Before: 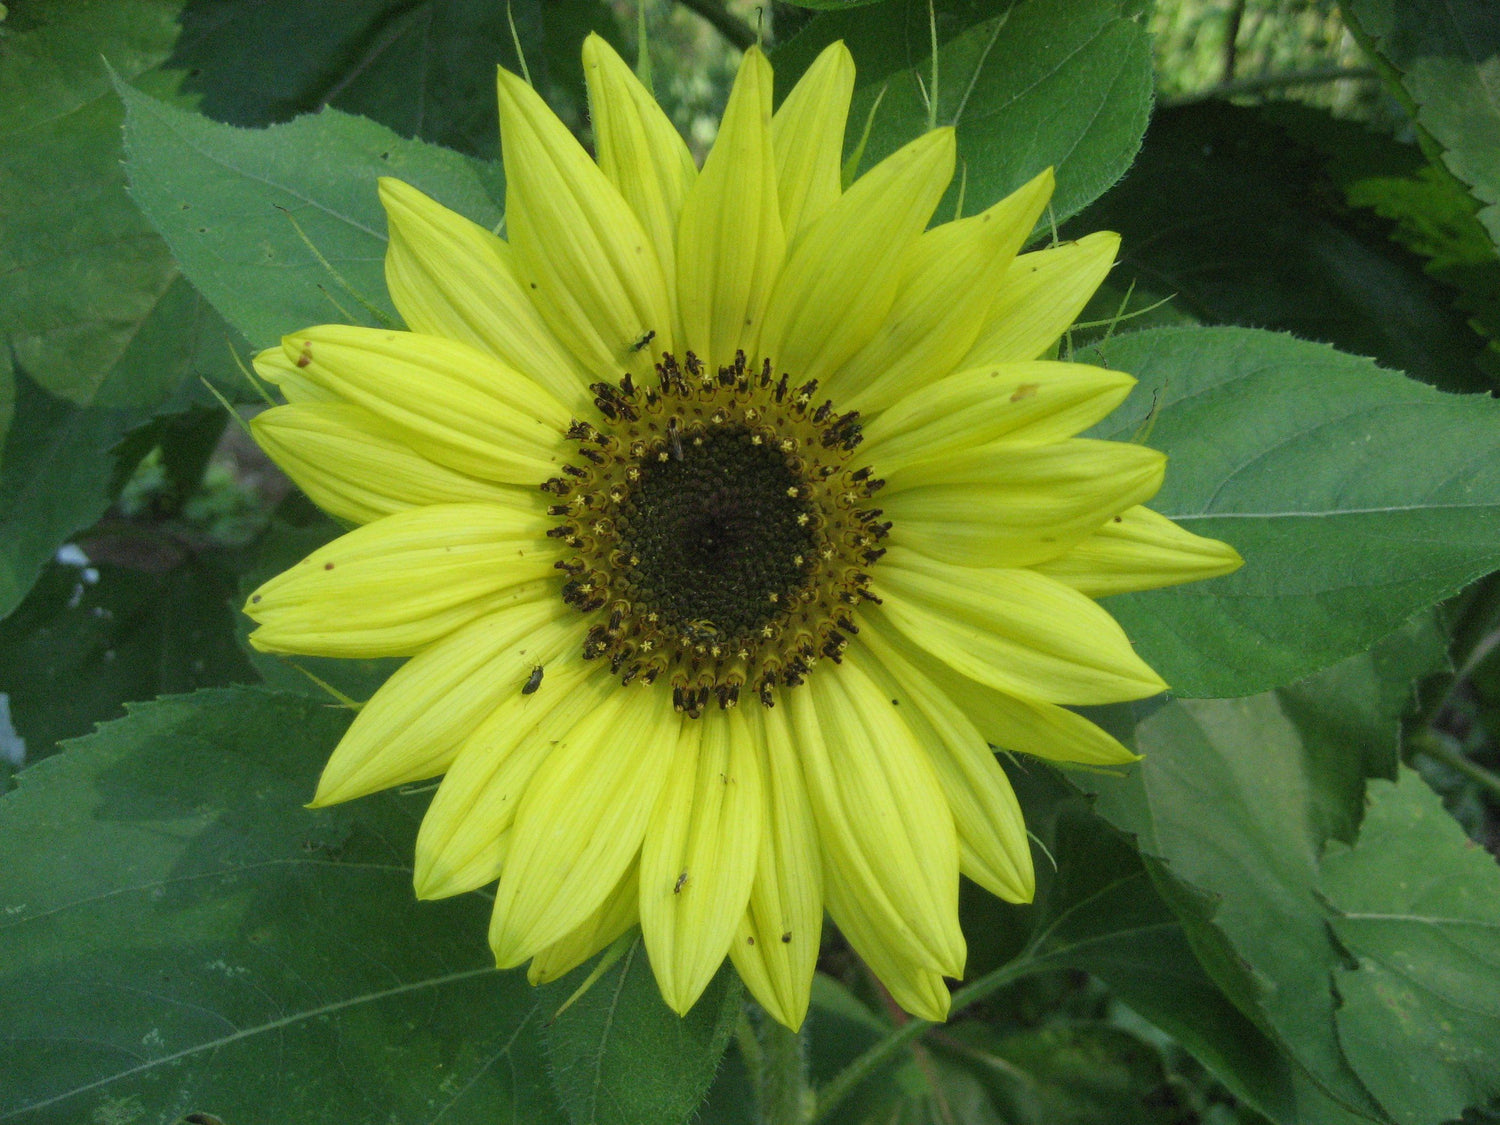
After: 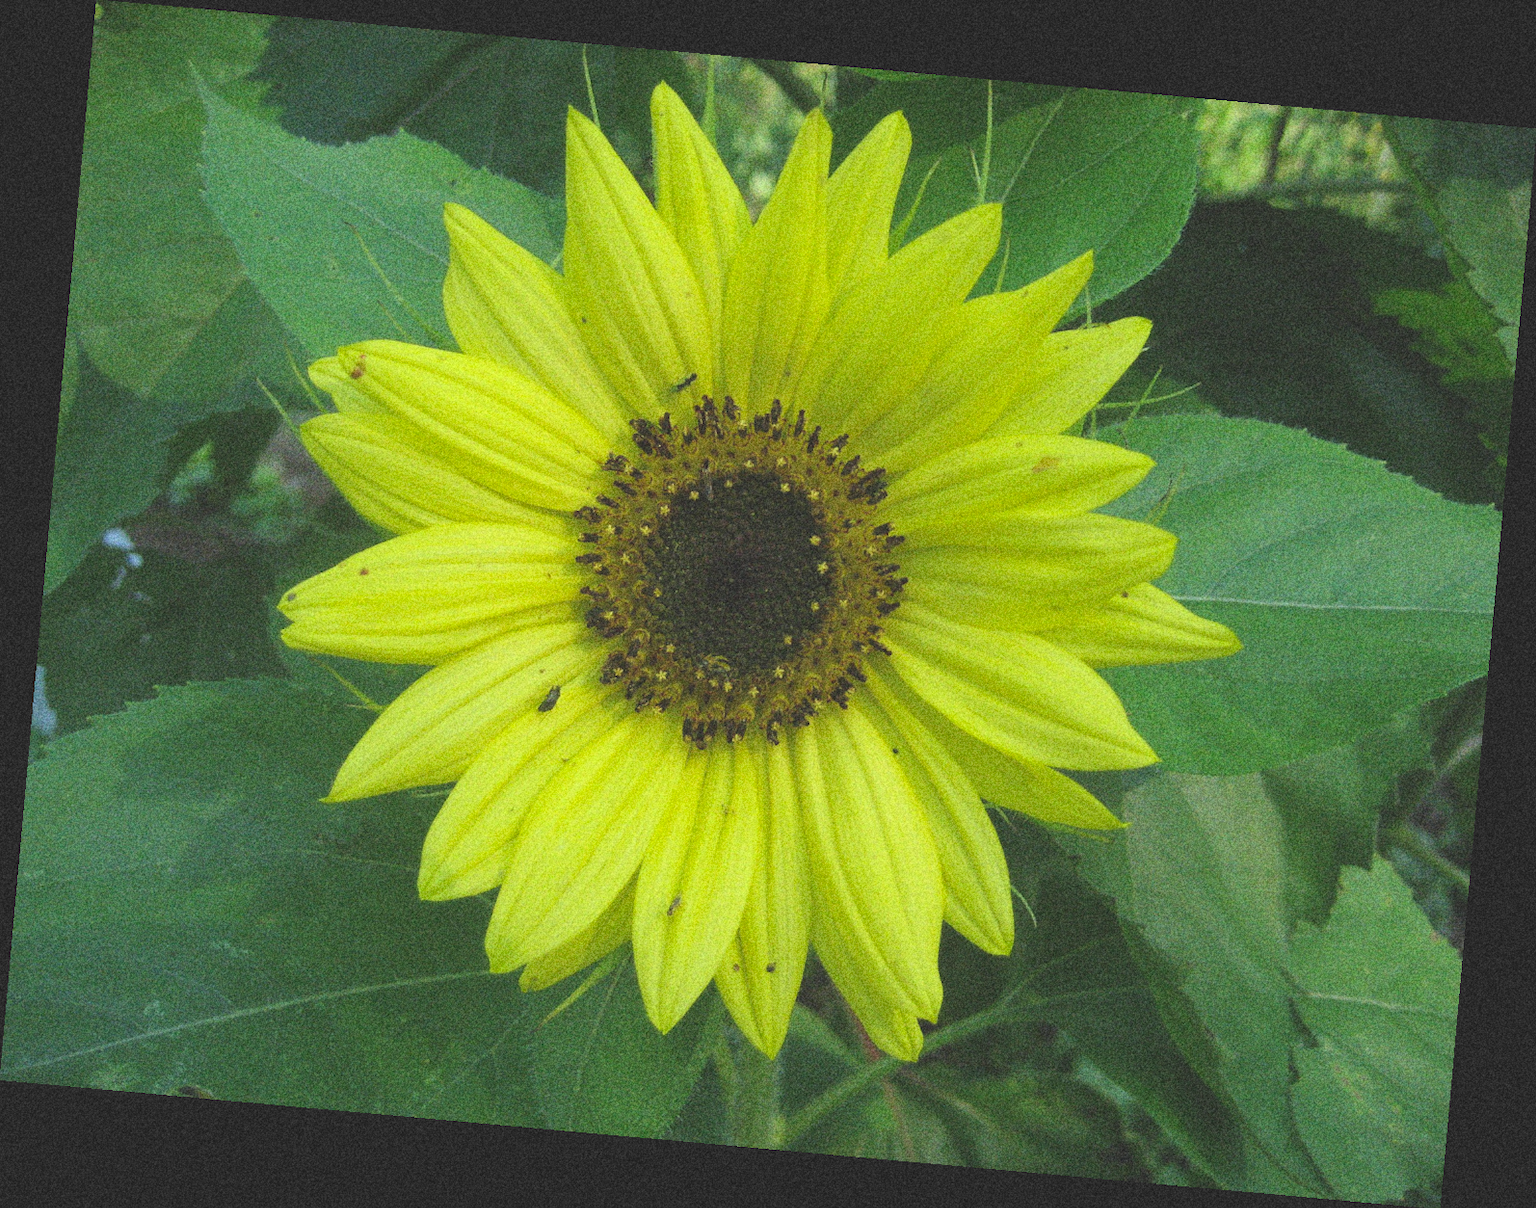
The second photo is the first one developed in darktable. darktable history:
exposure: black level correction -0.015, compensate highlight preservation false
rotate and perspective: rotation 5.12°, automatic cropping off
contrast brightness saturation: brightness 0.09, saturation 0.19
grain: coarseness 14.49 ISO, strength 48.04%, mid-tones bias 35%
